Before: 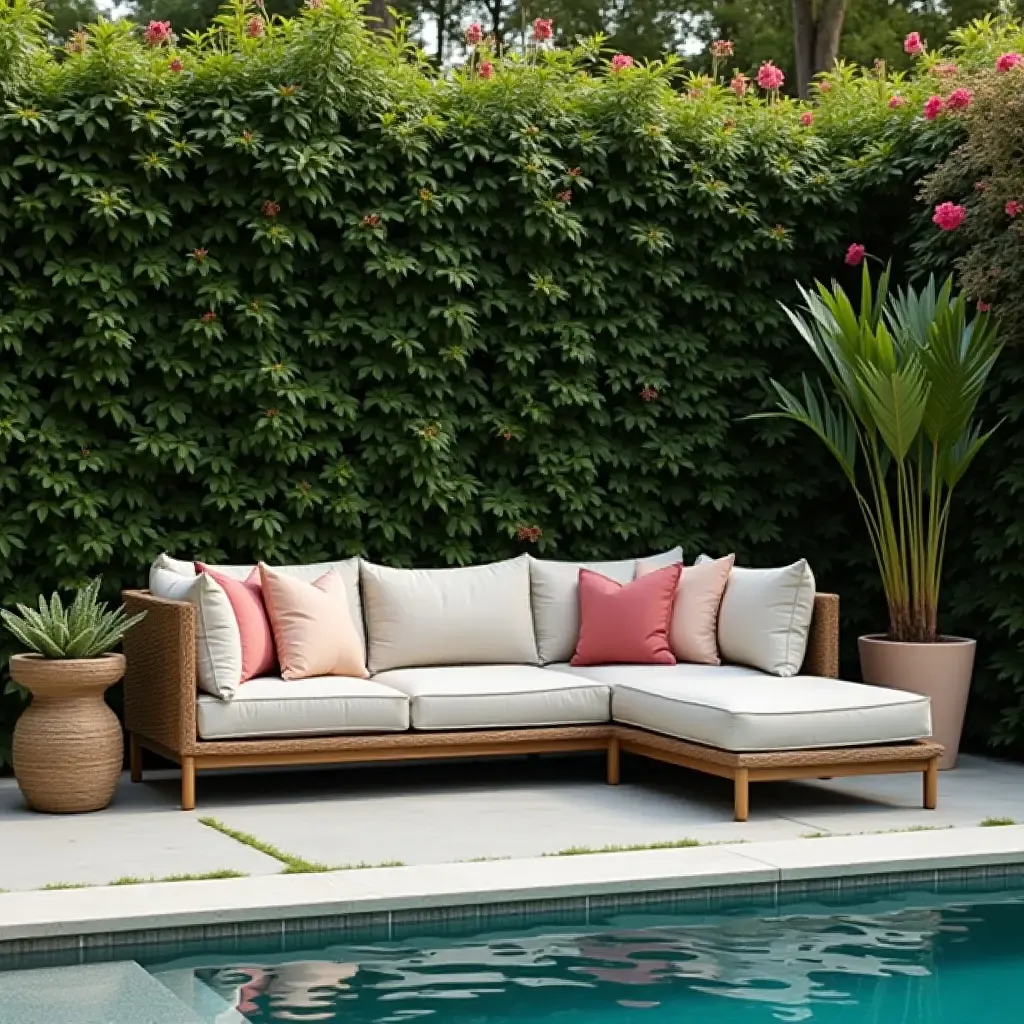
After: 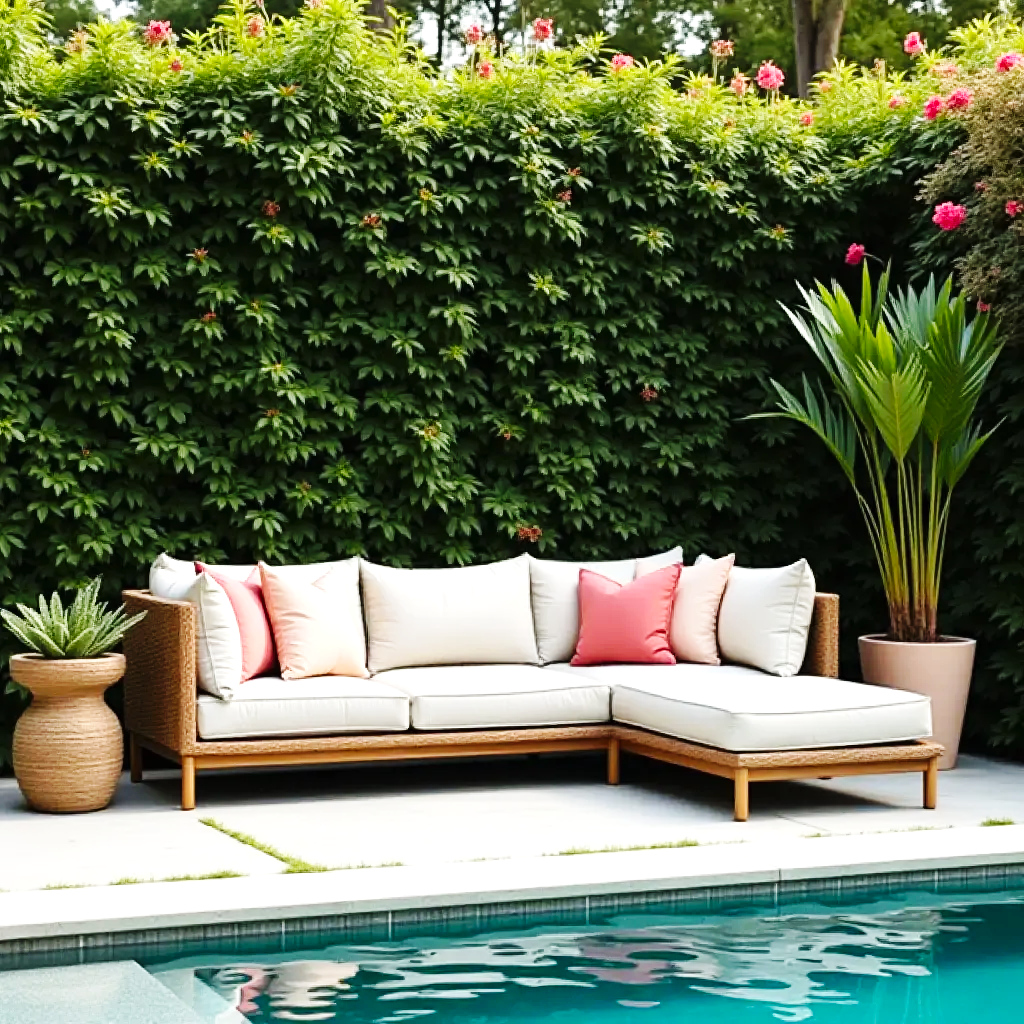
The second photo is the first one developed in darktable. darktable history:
base curve: curves: ch0 [(0, 0) (0.032, 0.025) (0.121, 0.166) (0.206, 0.329) (0.605, 0.79) (1, 1)], preserve colors none
exposure: black level correction 0, exposure 0.499 EV, compensate highlight preservation false
